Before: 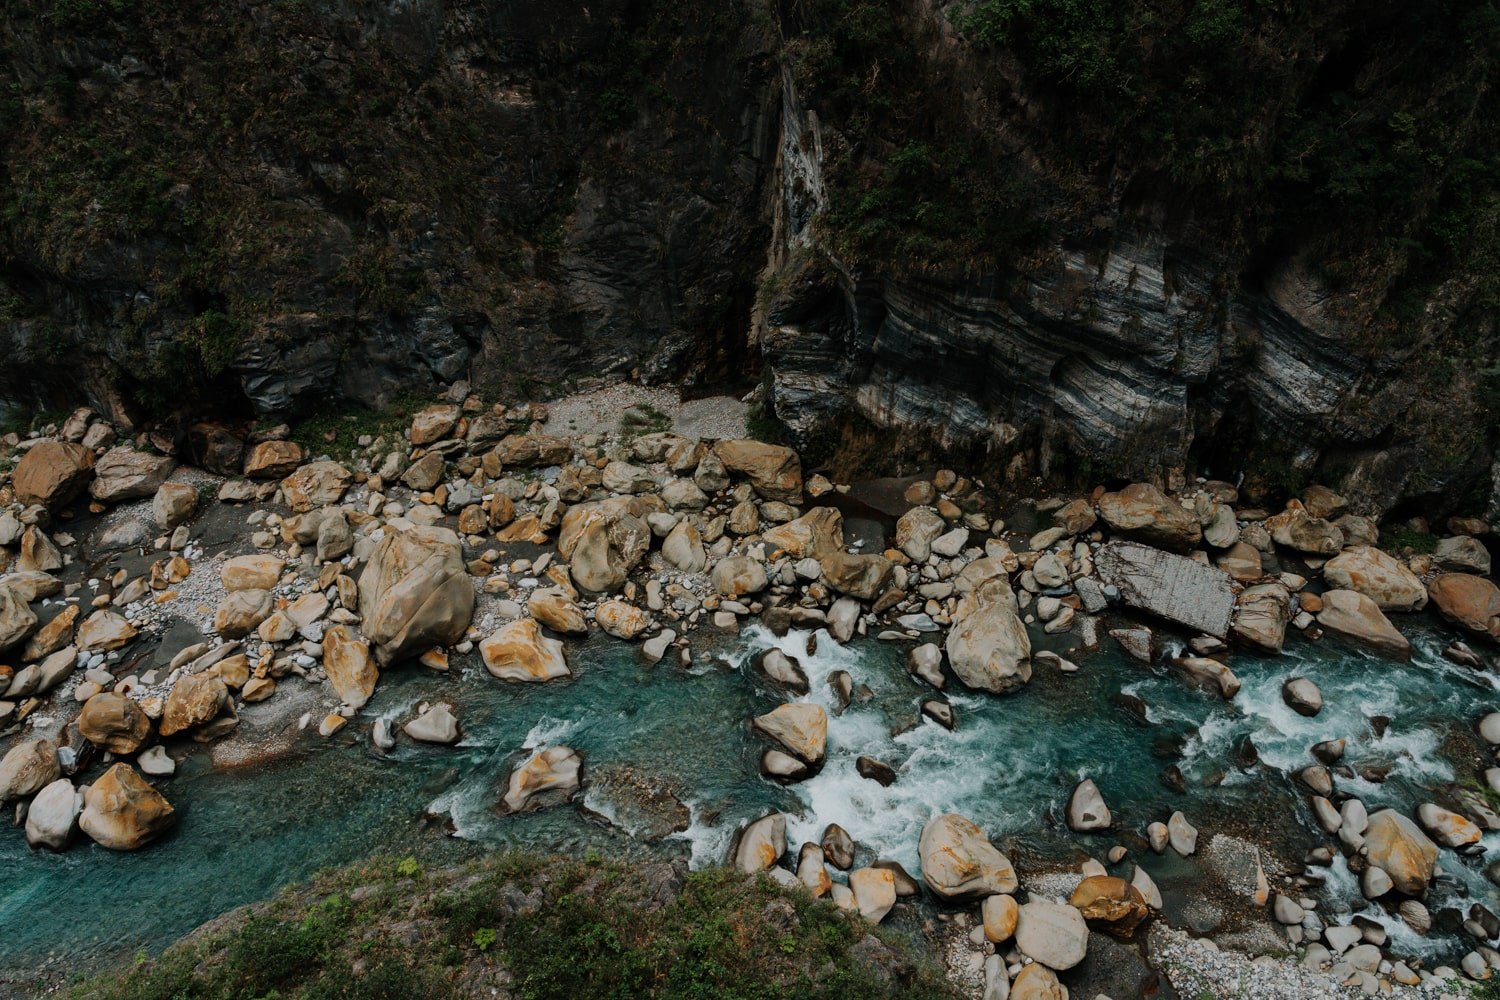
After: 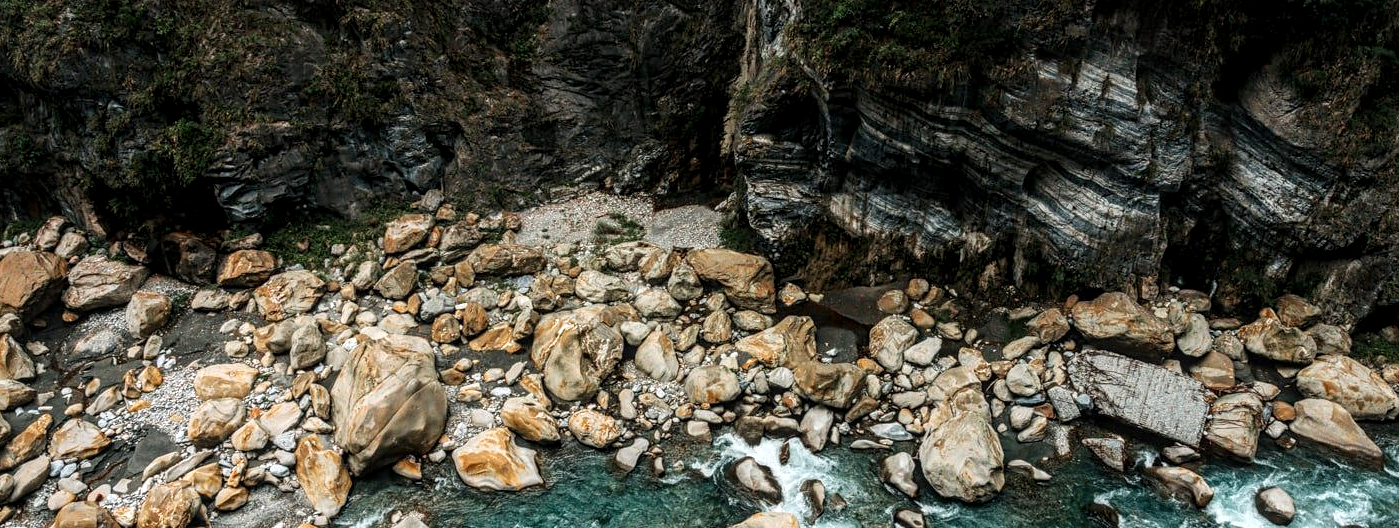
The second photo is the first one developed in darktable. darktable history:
crop: left 1.83%, top 19.168%, right 4.889%, bottom 27.943%
exposure: black level correction 0, exposure 0.697 EV, compensate highlight preservation false
local contrast: highlights 64%, shadows 53%, detail 169%, midtone range 0.515
contrast equalizer: y [[0.439, 0.44, 0.442, 0.457, 0.493, 0.498], [0.5 ×6], [0.5 ×6], [0 ×6], [0 ×6]]
